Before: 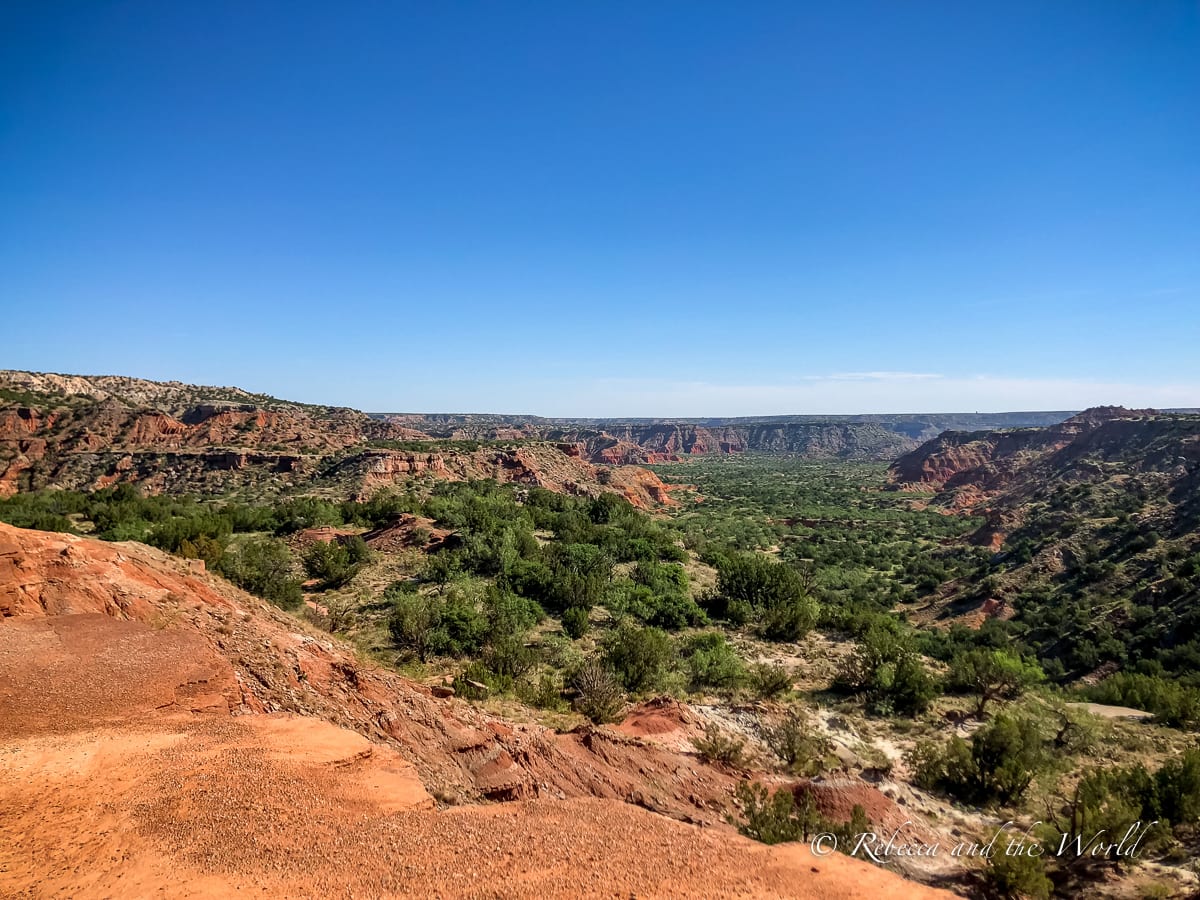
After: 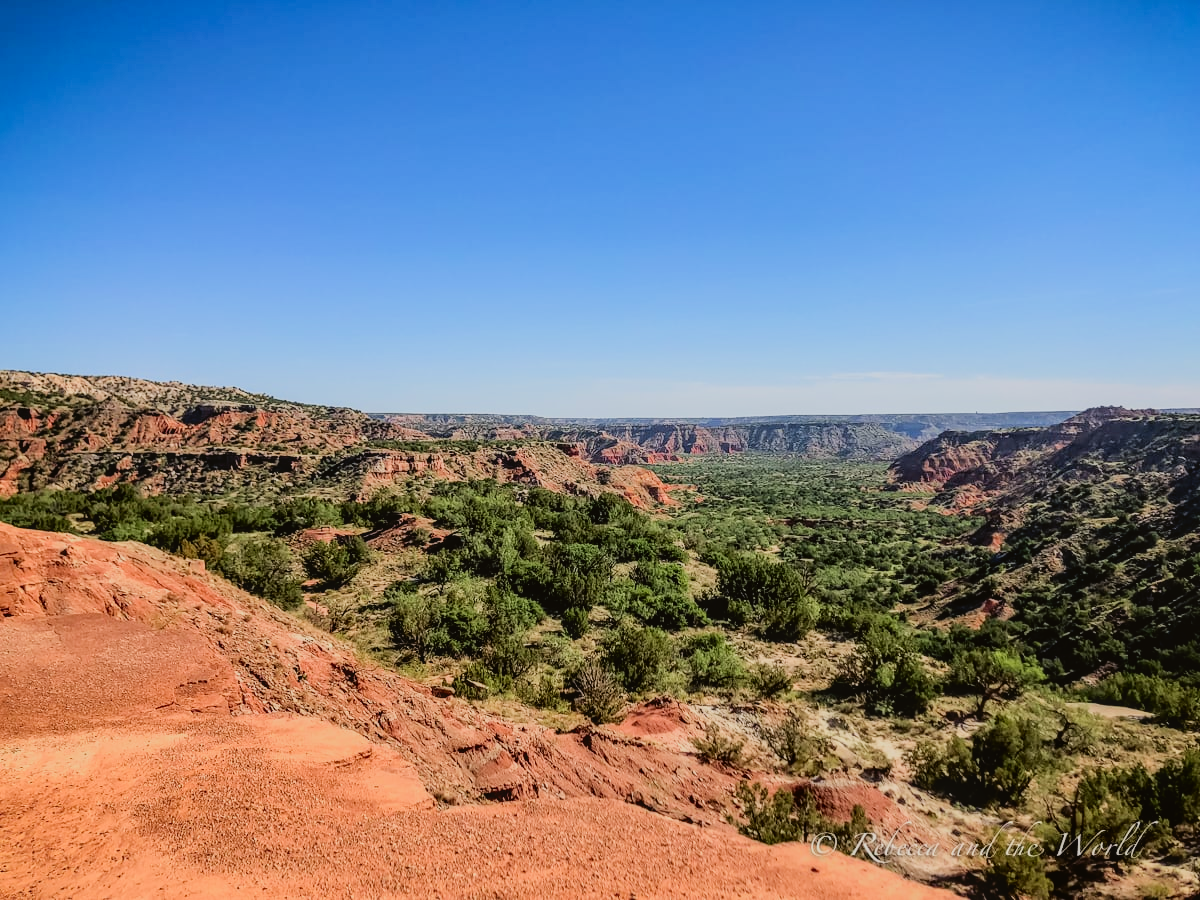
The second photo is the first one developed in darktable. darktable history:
tone curve: curves: ch0 [(0, 0.01) (0.052, 0.045) (0.136, 0.133) (0.29, 0.332) (0.453, 0.531) (0.676, 0.751) (0.89, 0.919) (1, 1)]; ch1 [(0, 0) (0.094, 0.081) (0.285, 0.299) (0.385, 0.403) (0.446, 0.443) (0.495, 0.496) (0.544, 0.552) (0.589, 0.612) (0.722, 0.728) (1, 1)]; ch2 [(0, 0) (0.257, 0.217) (0.43, 0.421) (0.498, 0.507) (0.531, 0.544) (0.56, 0.579) (0.625, 0.642) (1, 1)], color space Lab, independent channels, preserve colors none
filmic rgb: black relative exposure -7.45 EV, white relative exposure 4.83 EV, hardness 3.4
local contrast: detail 109%
